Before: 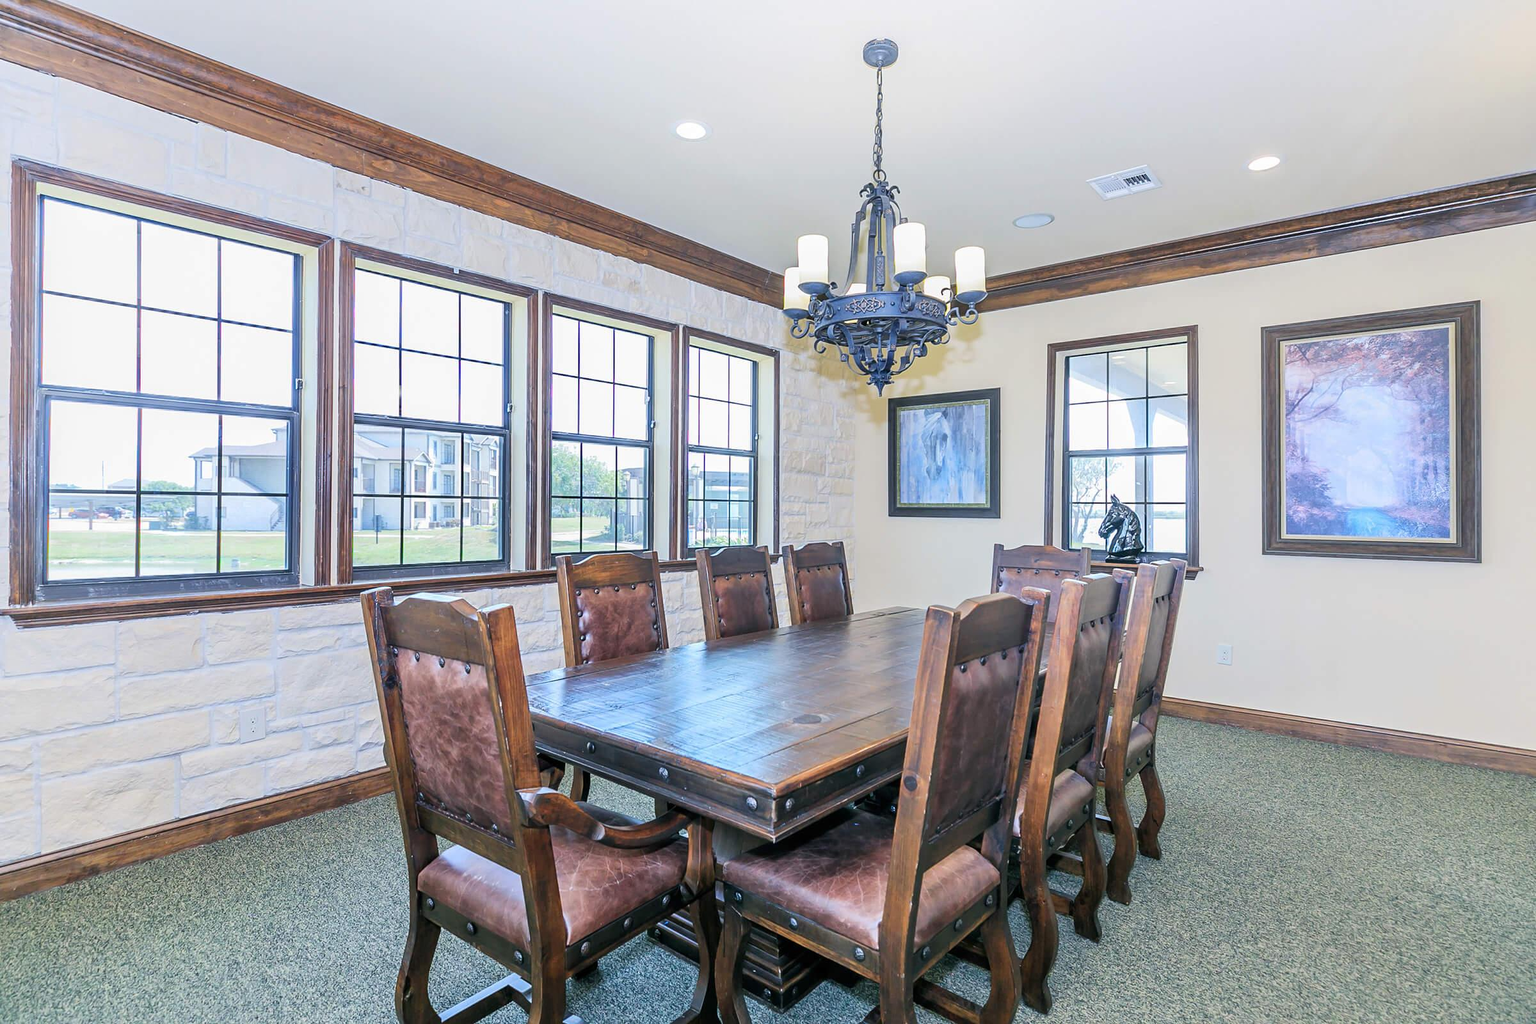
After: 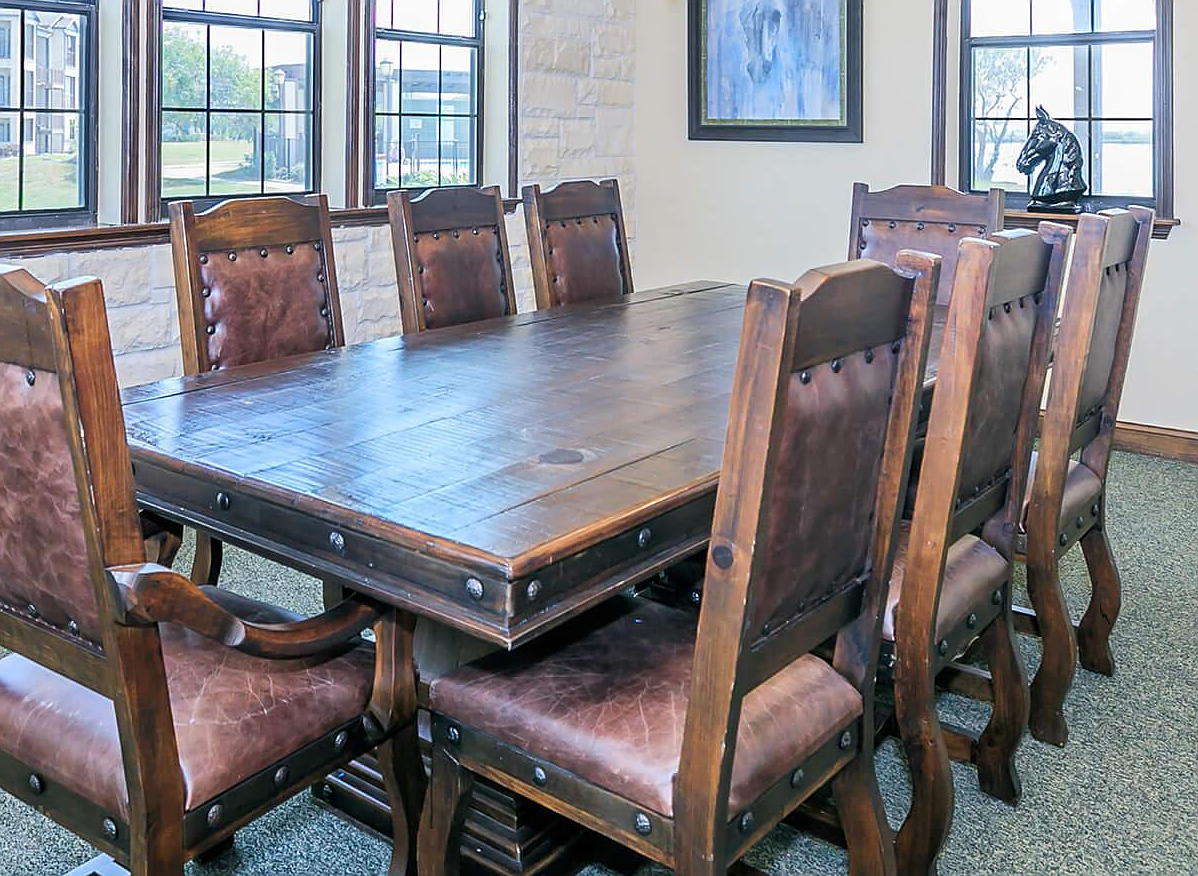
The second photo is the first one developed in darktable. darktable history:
crop: left 29.201%, top 41.71%, right 20.85%, bottom 3.51%
sharpen: radius 0.978, amount 0.609
